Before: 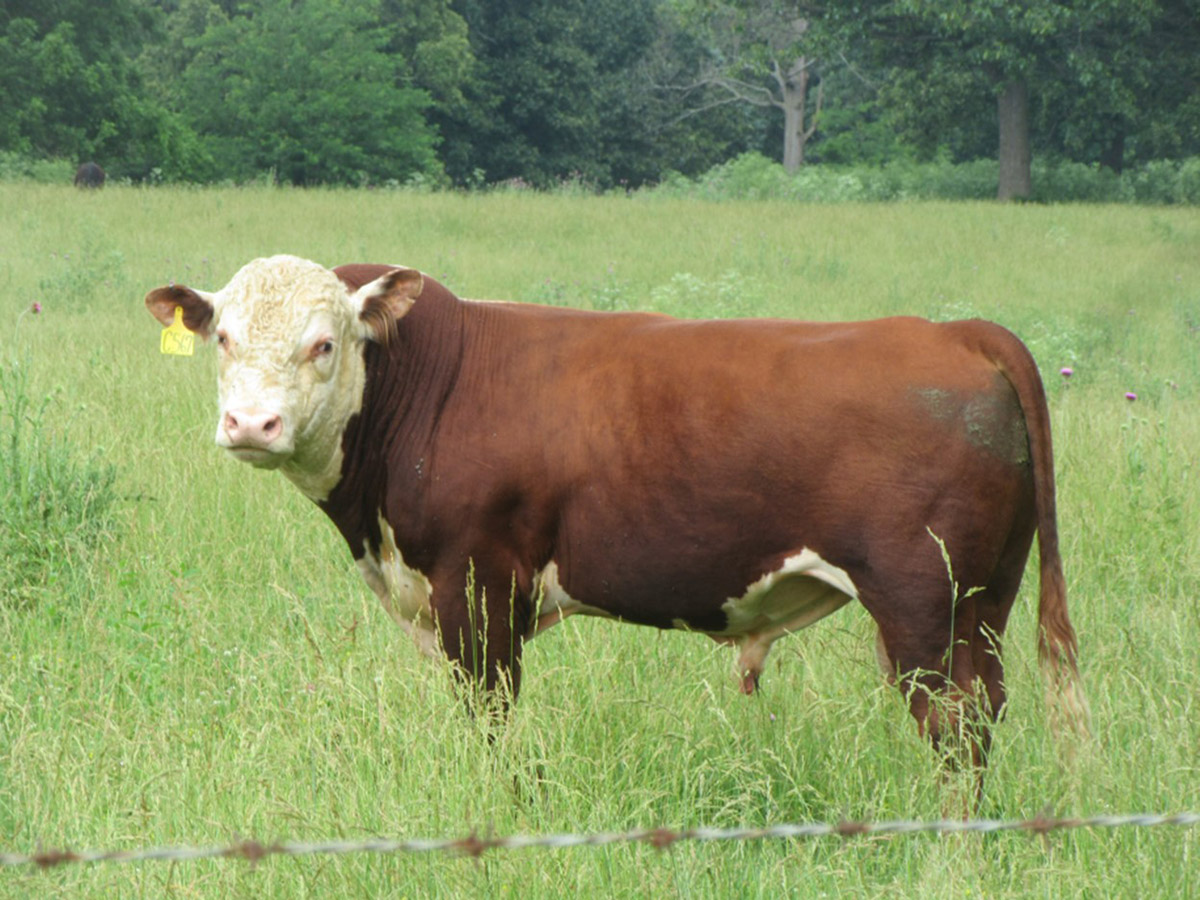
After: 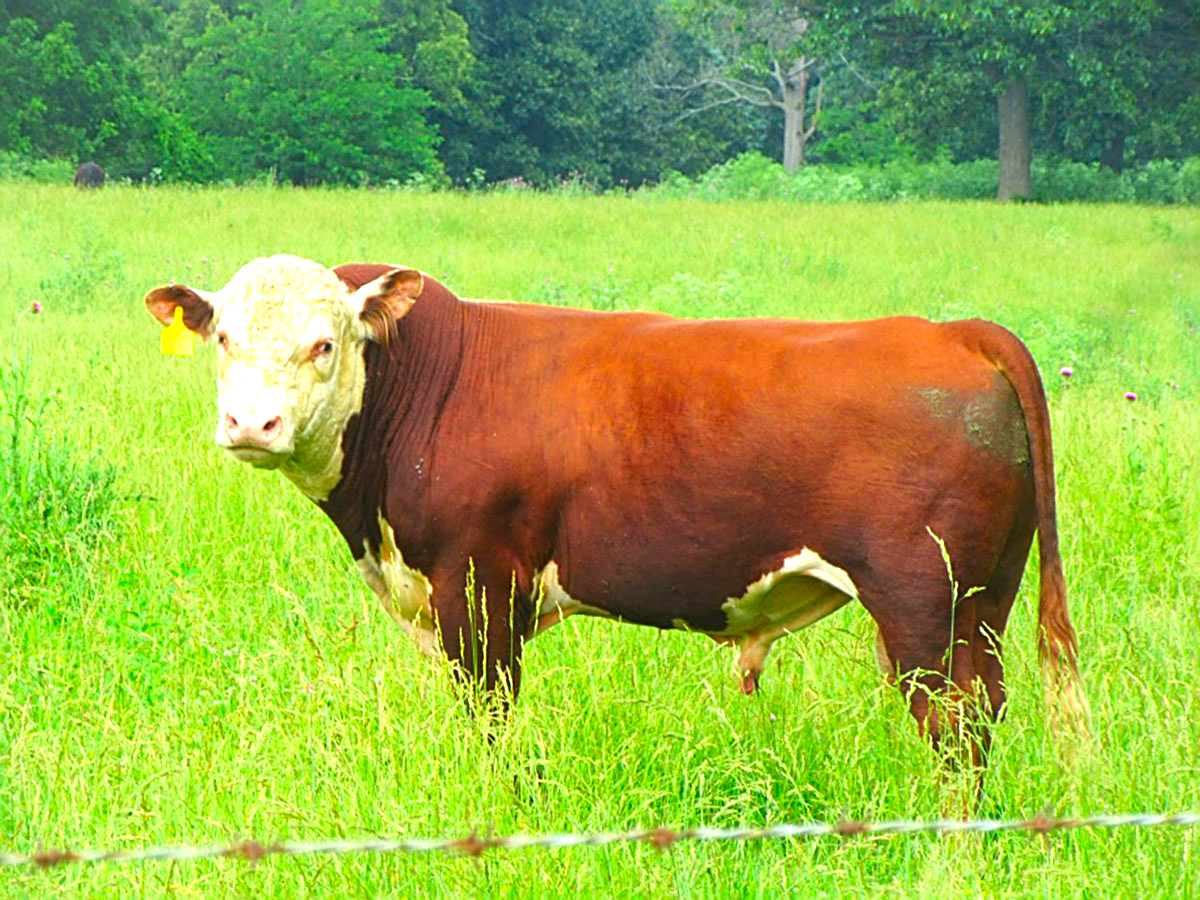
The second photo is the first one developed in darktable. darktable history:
sharpen: radius 2.584, amount 0.688
color correction: saturation 1.8
white balance: emerald 1
exposure: black level correction 0, exposure 0.7 EV, compensate exposure bias true, compensate highlight preservation false
